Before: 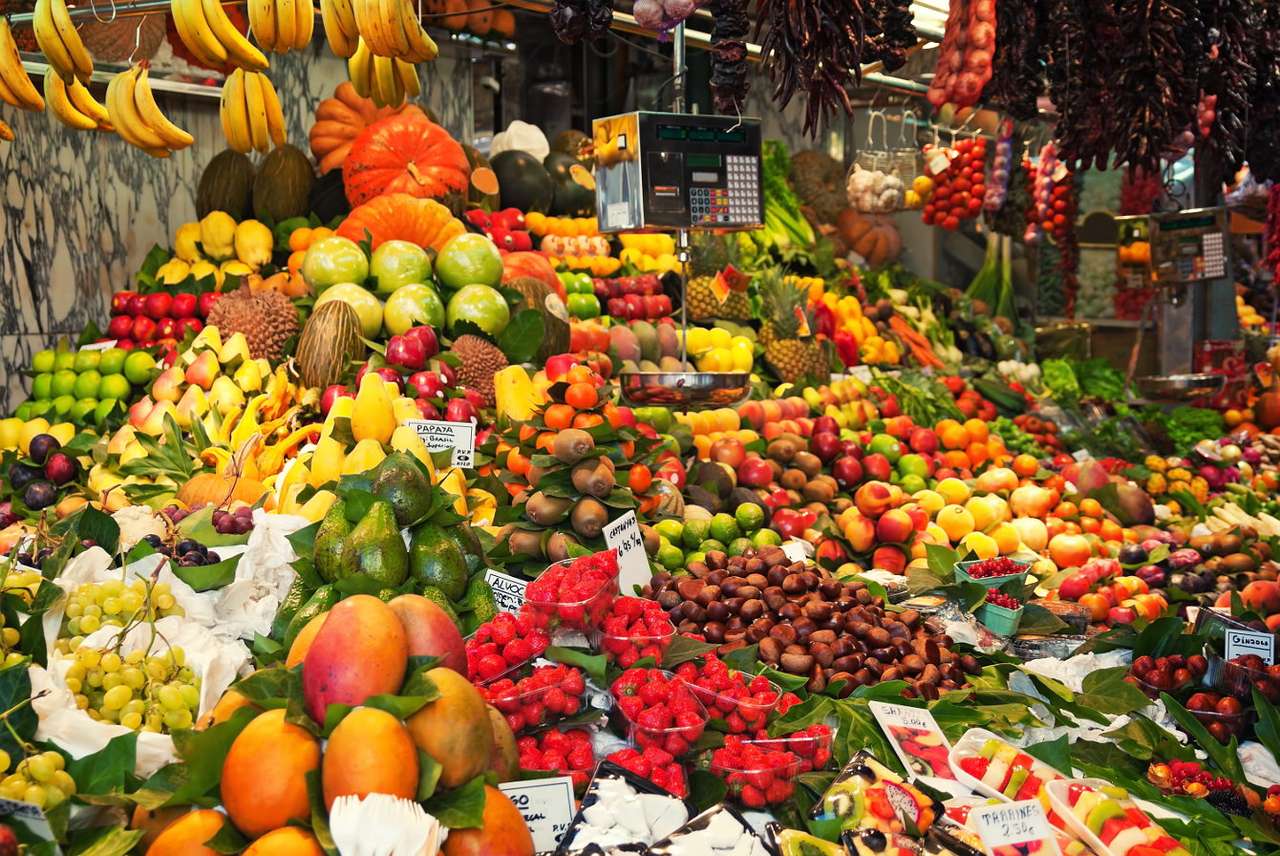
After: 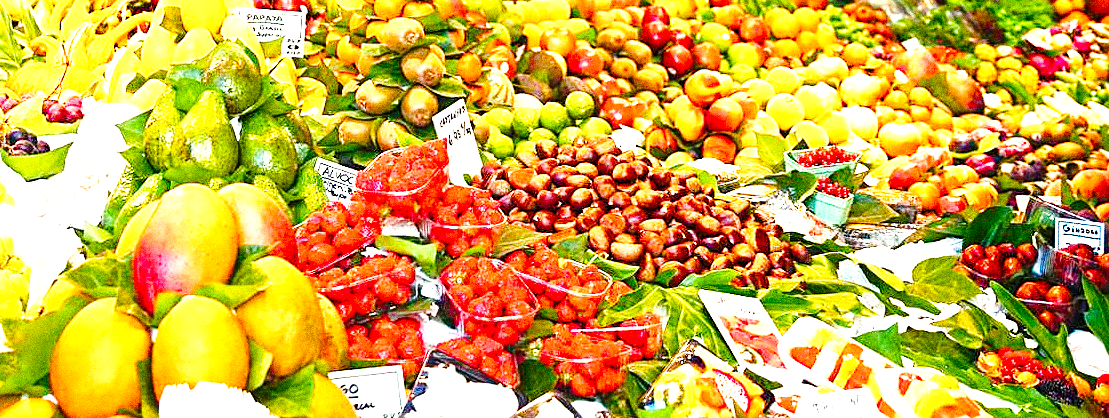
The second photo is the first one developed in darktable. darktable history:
grain: coarseness 14.49 ISO, strength 48.04%, mid-tones bias 35%
base curve: curves: ch0 [(0, 0) (0.028, 0.03) (0.121, 0.232) (0.46, 0.748) (0.859, 0.968) (1, 1)], preserve colors none
local contrast: highlights 100%, shadows 100%, detail 131%, midtone range 0.2
exposure: black level correction 0, exposure 1.45 EV, compensate exposure bias true, compensate highlight preservation false
crop and rotate: left 13.306%, top 48.129%, bottom 2.928%
color balance rgb: perceptual saturation grading › global saturation 45%, perceptual saturation grading › highlights -25%, perceptual saturation grading › shadows 50%, perceptual brilliance grading › global brilliance 3%, global vibrance 3%
tone equalizer: on, module defaults
sharpen: on, module defaults
